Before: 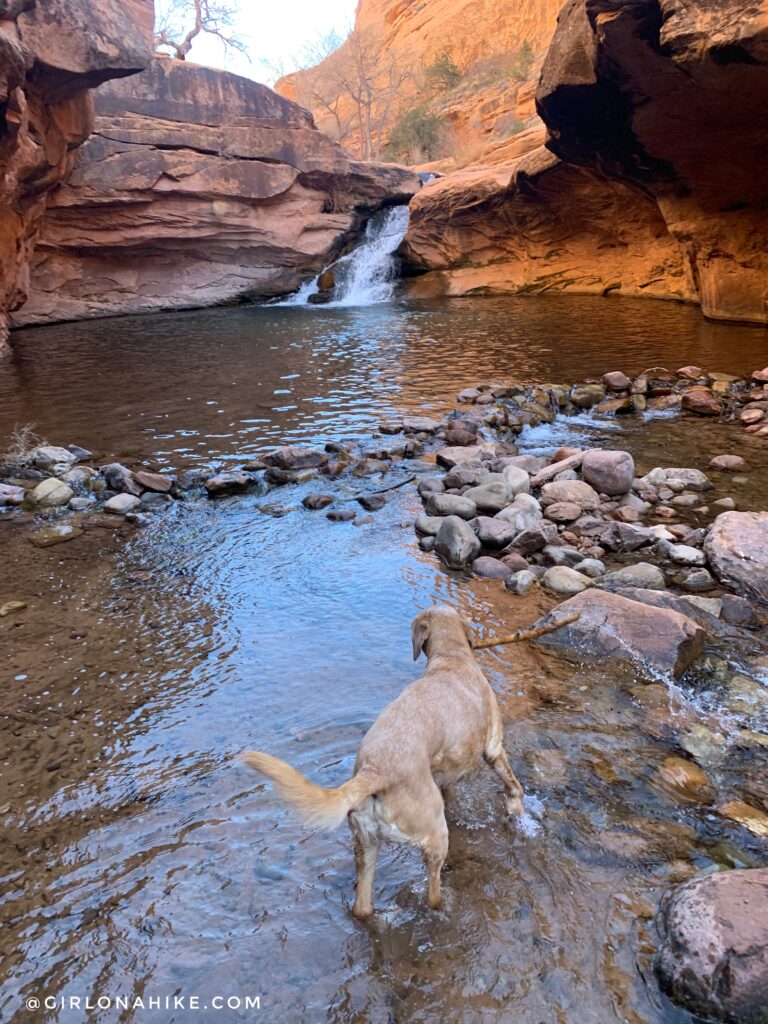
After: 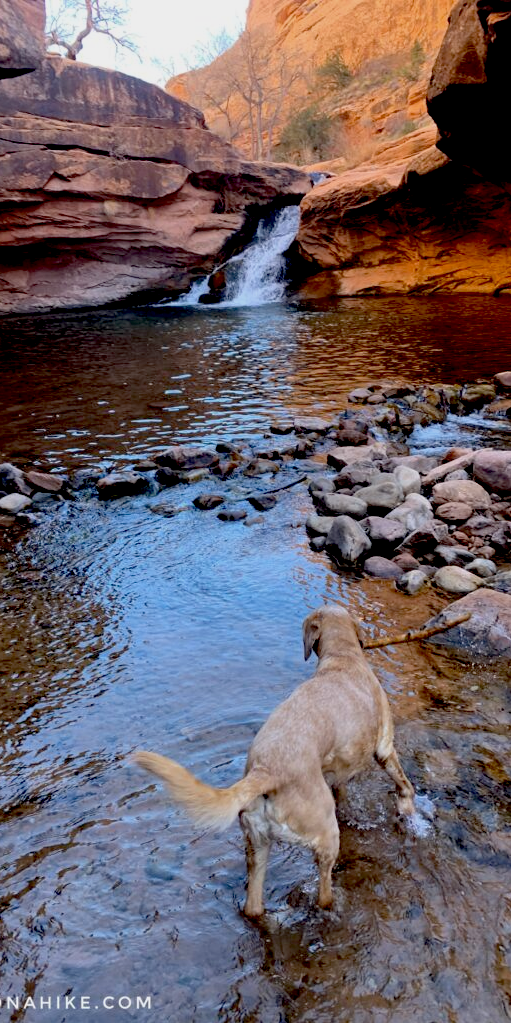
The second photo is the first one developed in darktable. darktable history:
exposure: black level correction 0.046, exposure -0.228 EV, compensate highlight preservation false
crop and rotate: left 14.292%, right 19.041%
